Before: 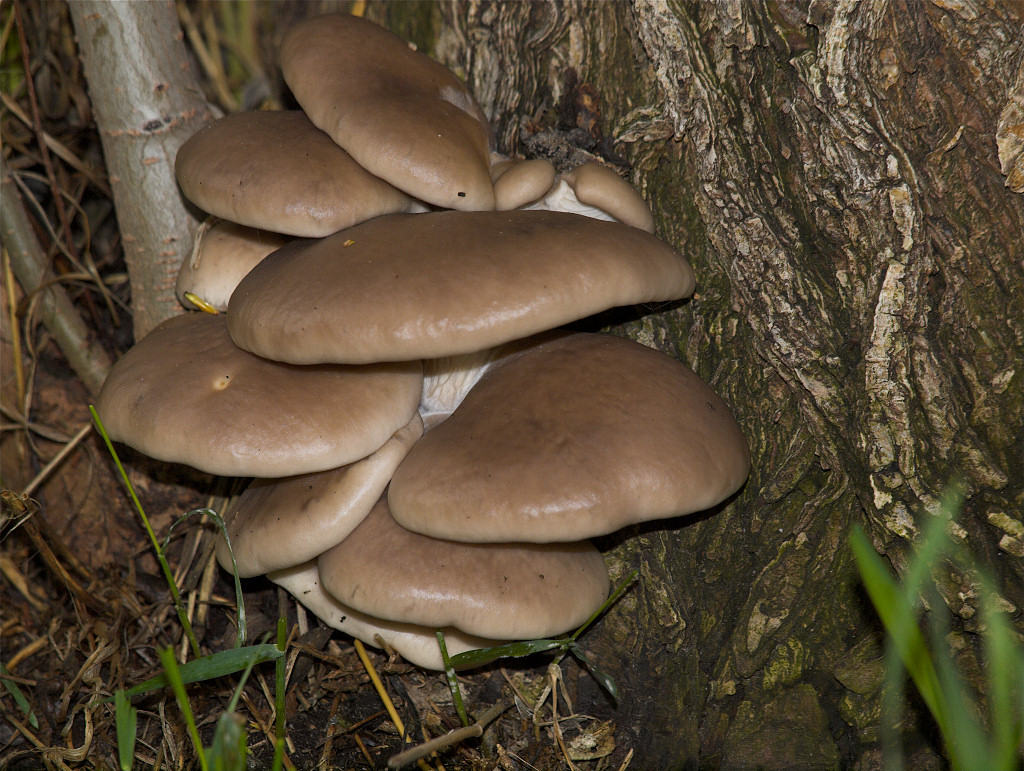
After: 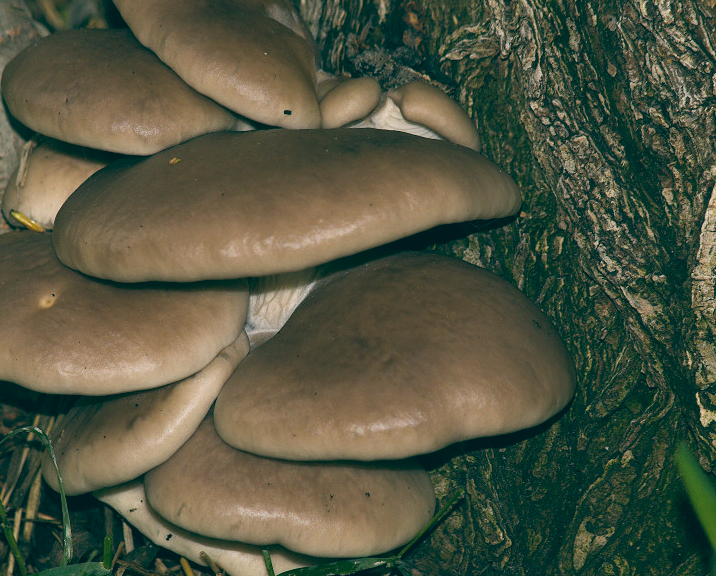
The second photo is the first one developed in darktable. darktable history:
color balance: lift [1.005, 0.99, 1.007, 1.01], gamma [1, 0.979, 1.011, 1.021], gain [0.923, 1.098, 1.025, 0.902], input saturation 90.45%, contrast 7.73%, output saturation 105.91%
crop and rotate: left 17.046%, top 10.659%, right 12.989%, bottom 14.553%
